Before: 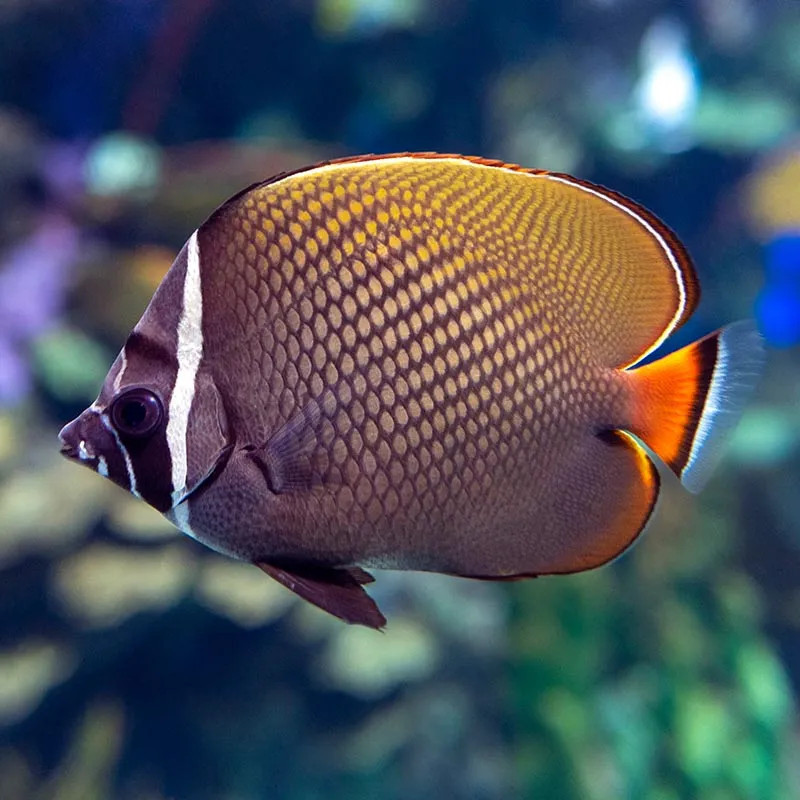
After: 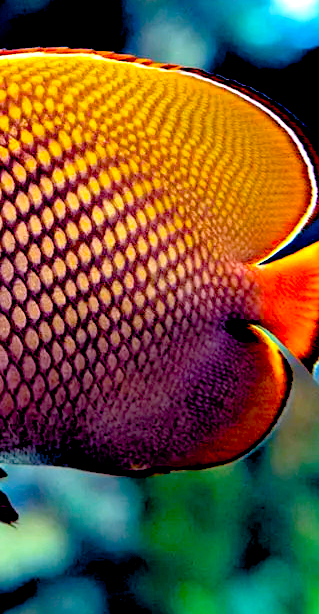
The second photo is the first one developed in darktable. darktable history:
contrast brightness saturation: contrast 0.035, brightness 0.06, saturation 0.13
color balance rgb: global offset › luminance -0.498%, perceptual saturation grading › global saturation 31.251%, global vibrance 20%
exposure: black level correction 0.039, exposure 0.499 EV, compensate highlight preservation false
color zones: curves: ch1 [(0, 0.525) (0.143, 0.556) (0.286, 0.52) (0.429, 0.5) (0.571, 0.5) (0.714, 0.5) (0.857, 0.503) (1, 0.525)]
crop: left 46.033%, top 13.204%, right 14.091%, bottom 9.977%
